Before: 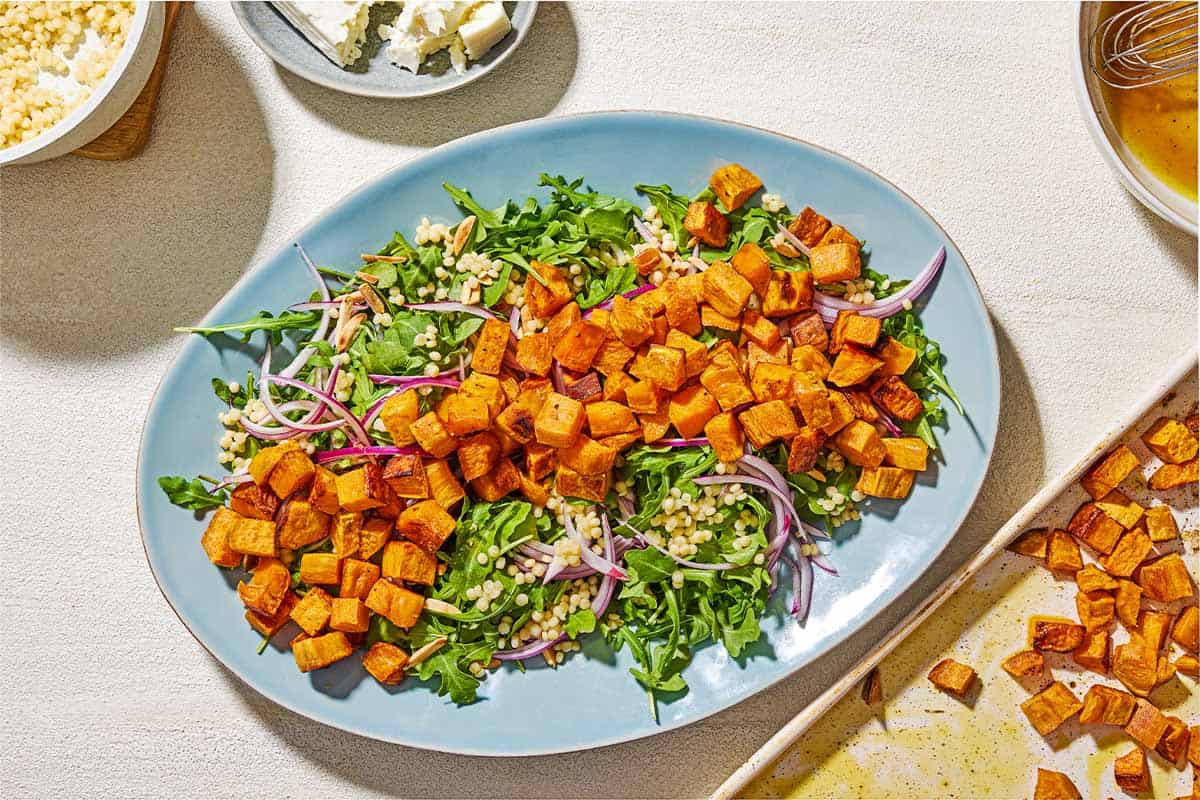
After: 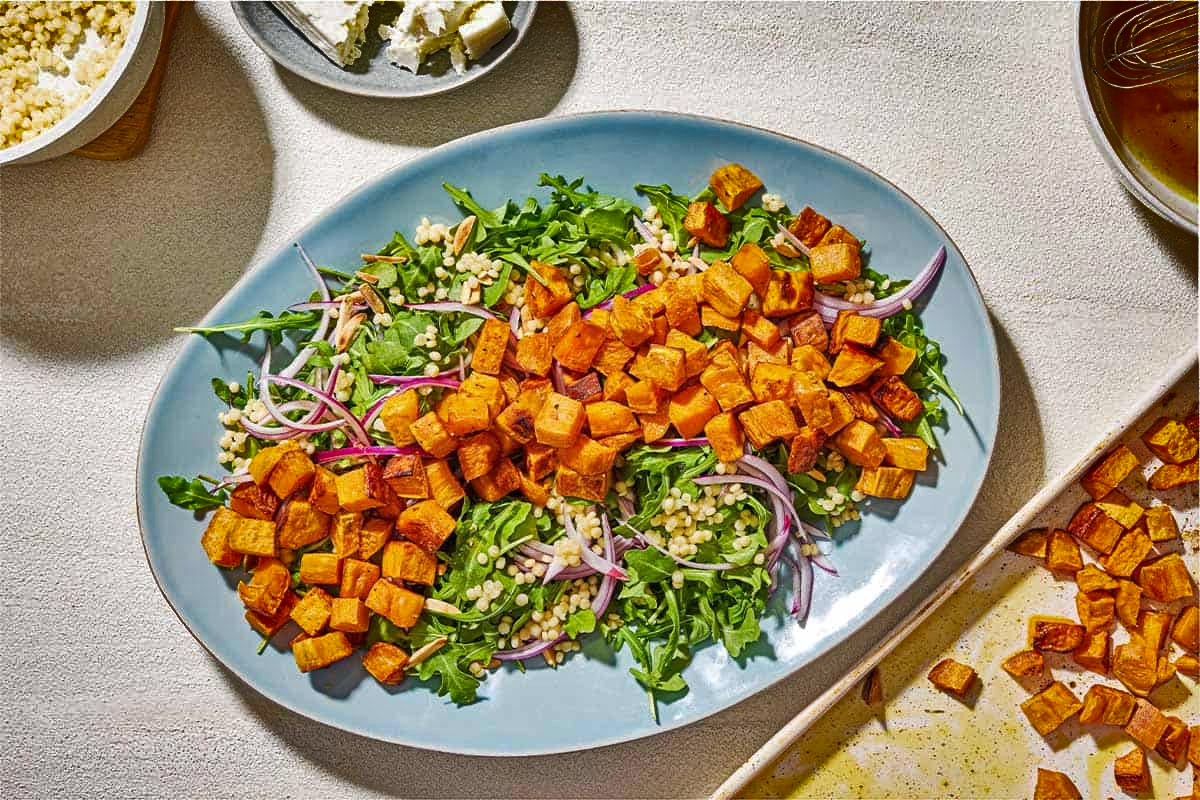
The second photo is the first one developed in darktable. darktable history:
shadows and highlights: radius 108.6, shadows 45.62, highlights -66.6, low approximation 0.01, soften with gaussian
